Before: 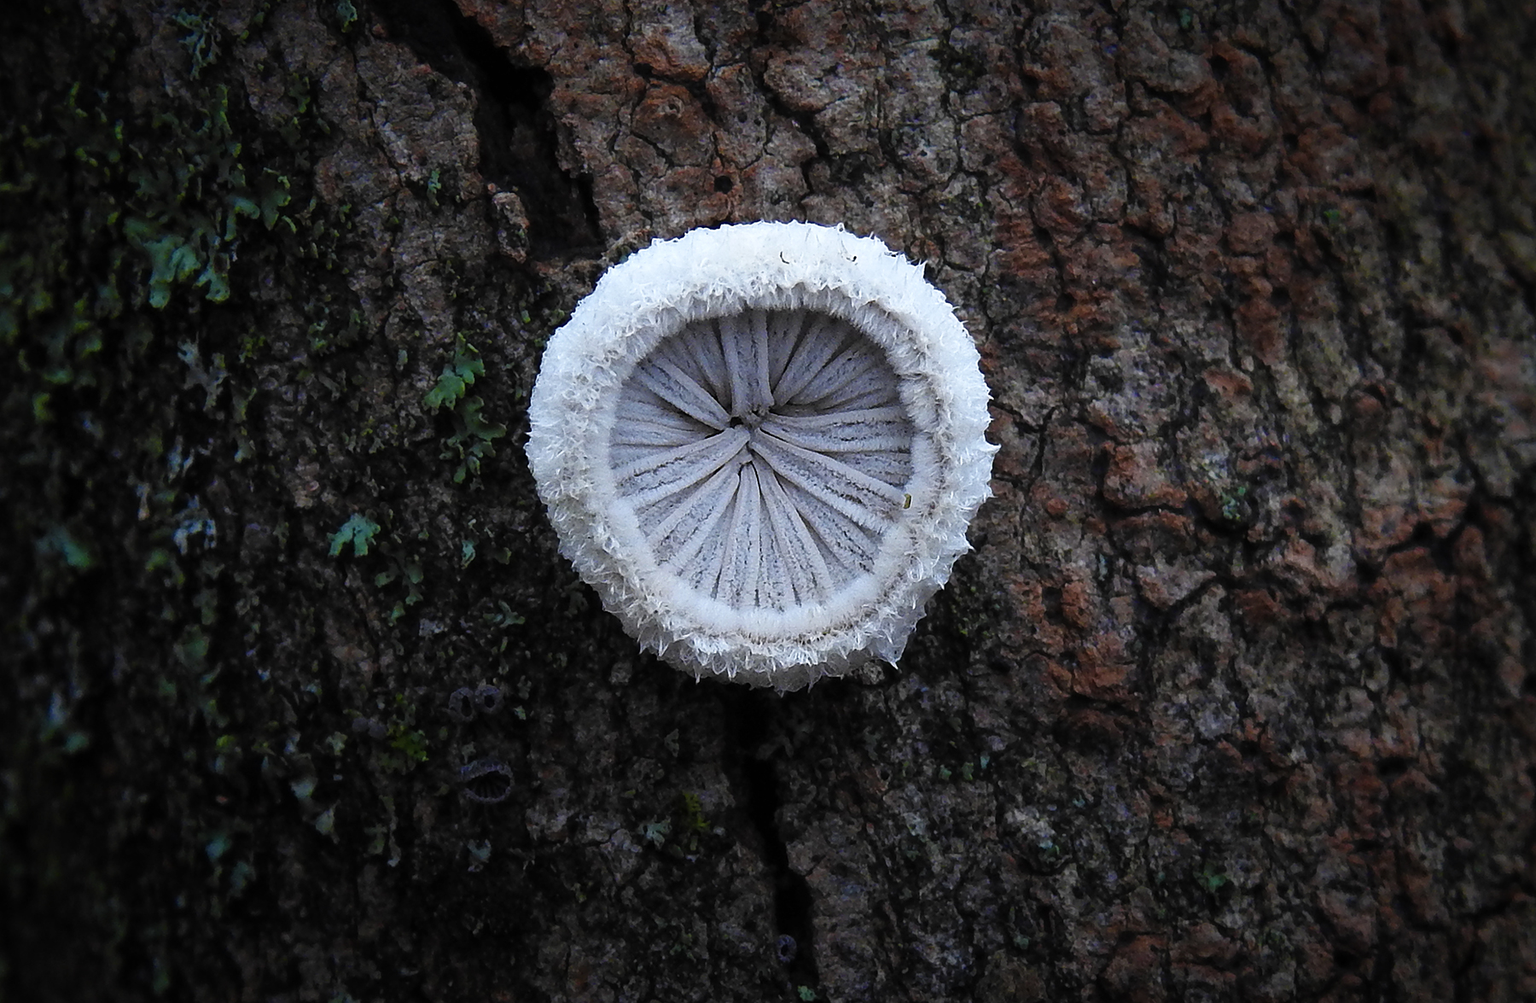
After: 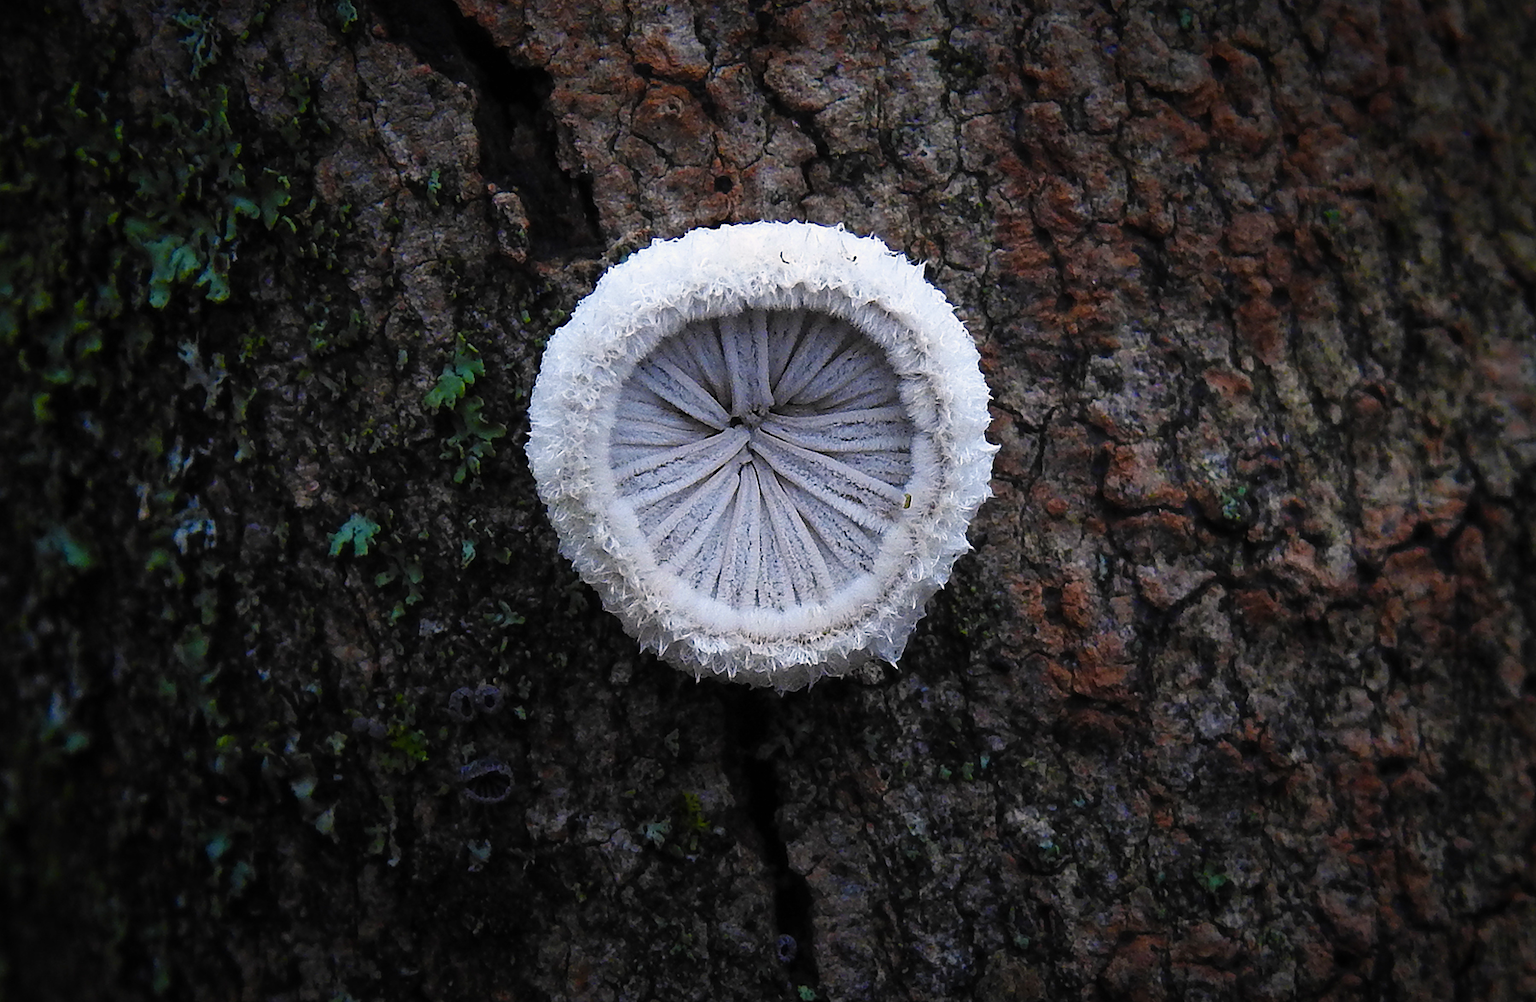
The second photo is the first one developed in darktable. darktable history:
color balance rgb: highlights gain › chroma 1.658%, highlights gain › hue 55.5°, perceptual saturation grading › global saturation 25.077%
